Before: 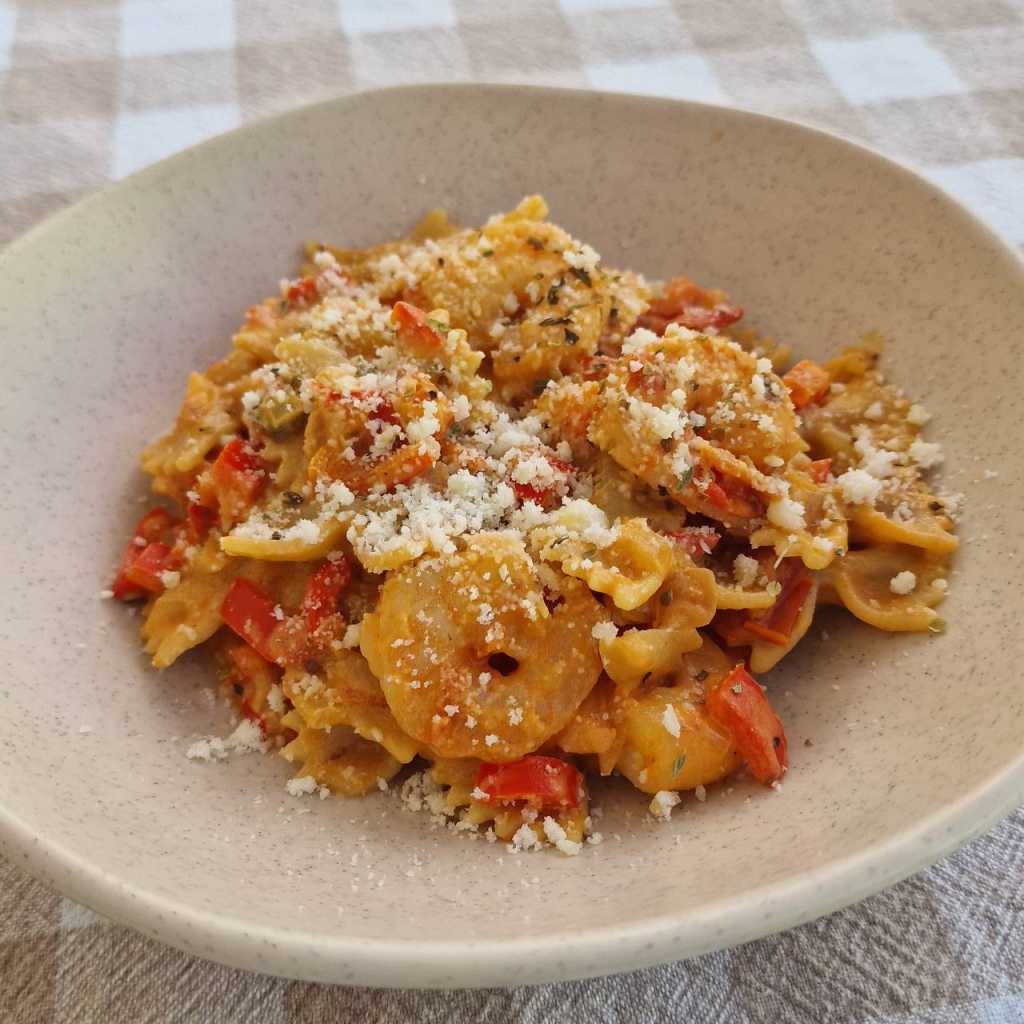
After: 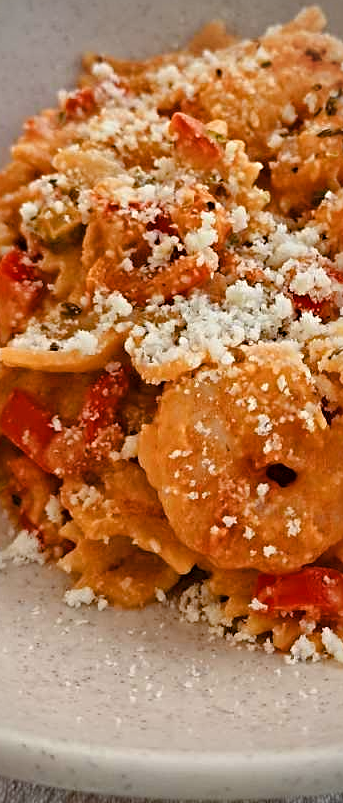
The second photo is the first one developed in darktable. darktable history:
vignetting: on, module defaults
crop and rotate: left 21.77%, top 18.528%, right 44.676%, bottom 2.997%
sharpen: radius 4.883
color balance rgb: perceptual saturation grading › global saturation 20%, perceptual saturation grading › highlights -25%, perceptual saturation grading › shadows 50%
color zones: curves: ch1 [(0, 0.455) (0.063, 0.455) (0.286, 0.495) (0.429, 0.5) (0.571, 0.5) (0.714, 0.5) (0.857, 0.5) (1, 0.455)]; ch2 [(0, 0.532) (0.063, 0.521) (0.233, 0.447) (0.429, 0.489) (0.571, 0.5) (0.714, 0.5) (0.857, 0.5) (1, 0.532)]
